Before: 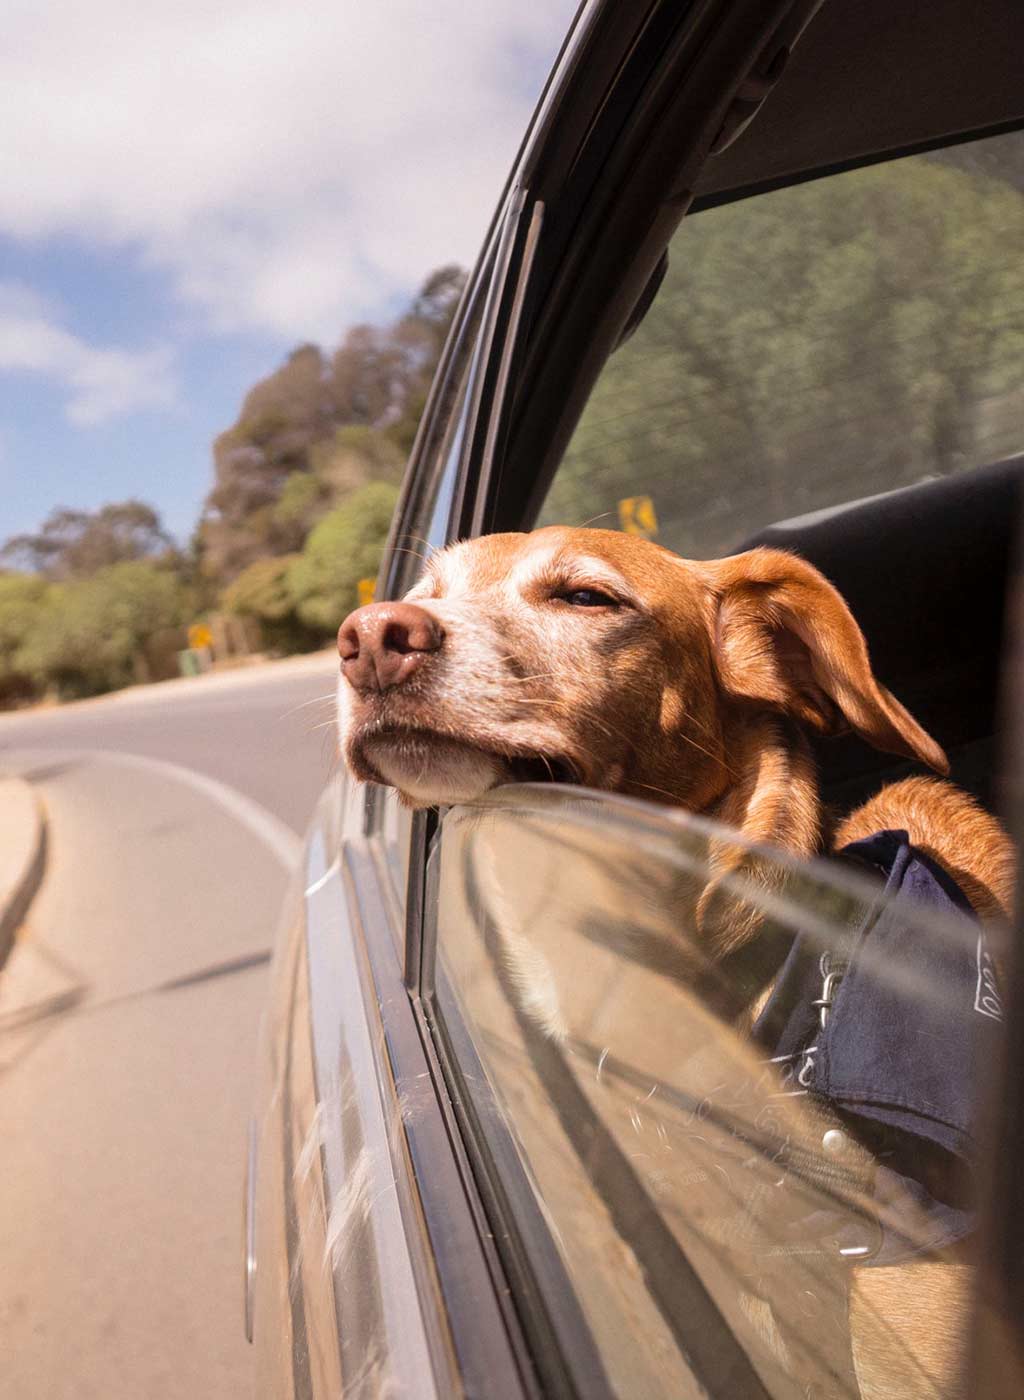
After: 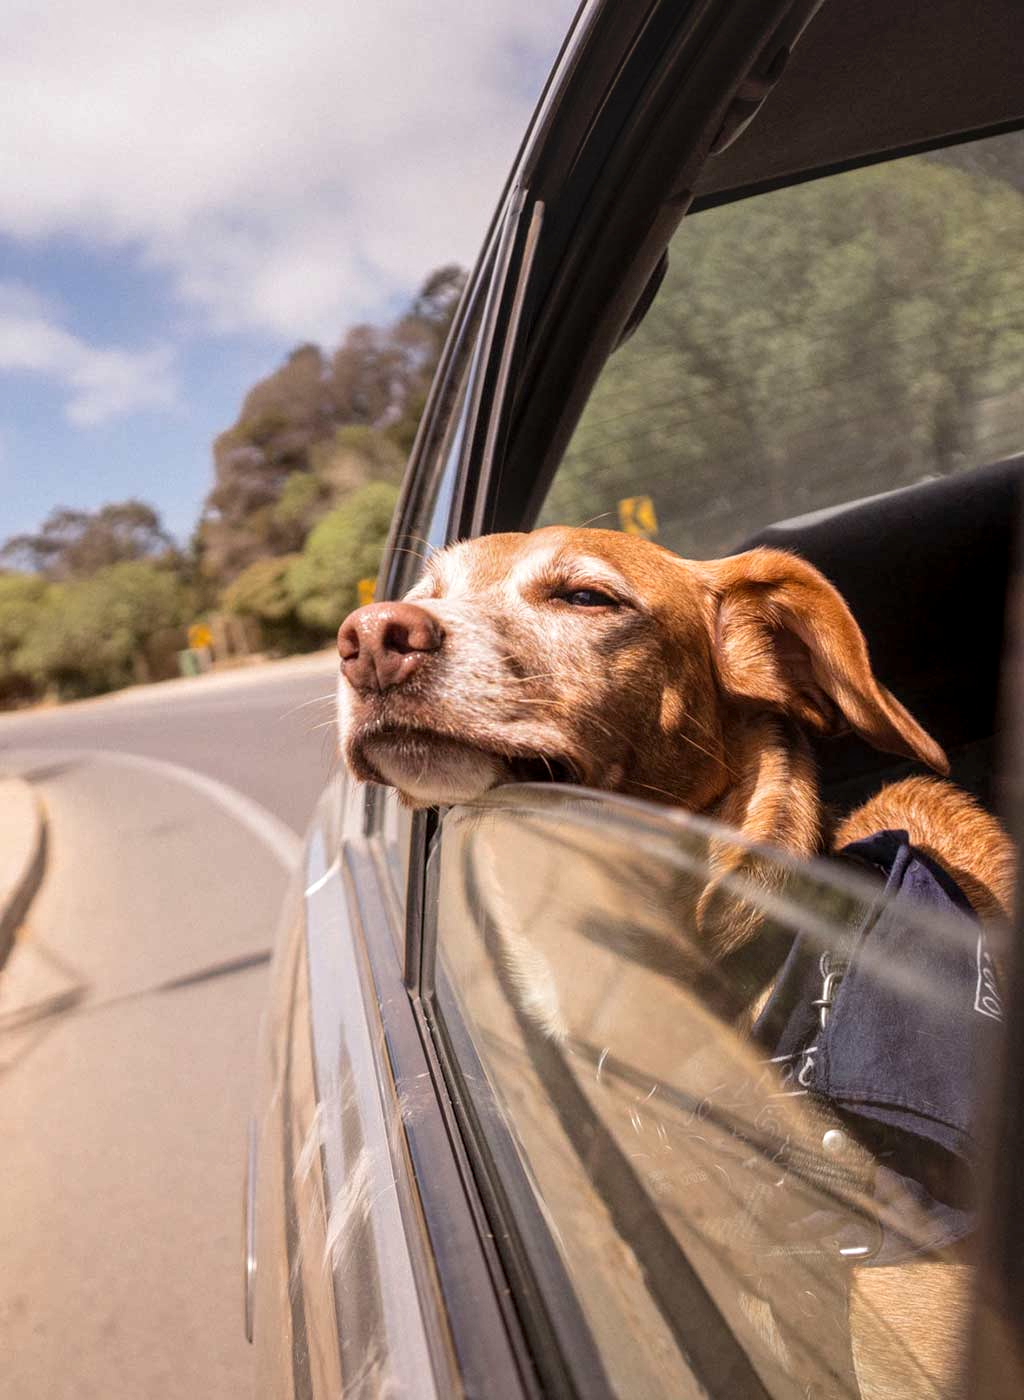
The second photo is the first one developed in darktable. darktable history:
local contrast: on, module defaults
contrast equalizer: octaves 7, y [[0.5 ×6], [0.5 ×6], [0.5, 0.5, 0.501, 0.545, 0.707, 0.863], [0 ×6], [0 ×6]], mix -0.289
